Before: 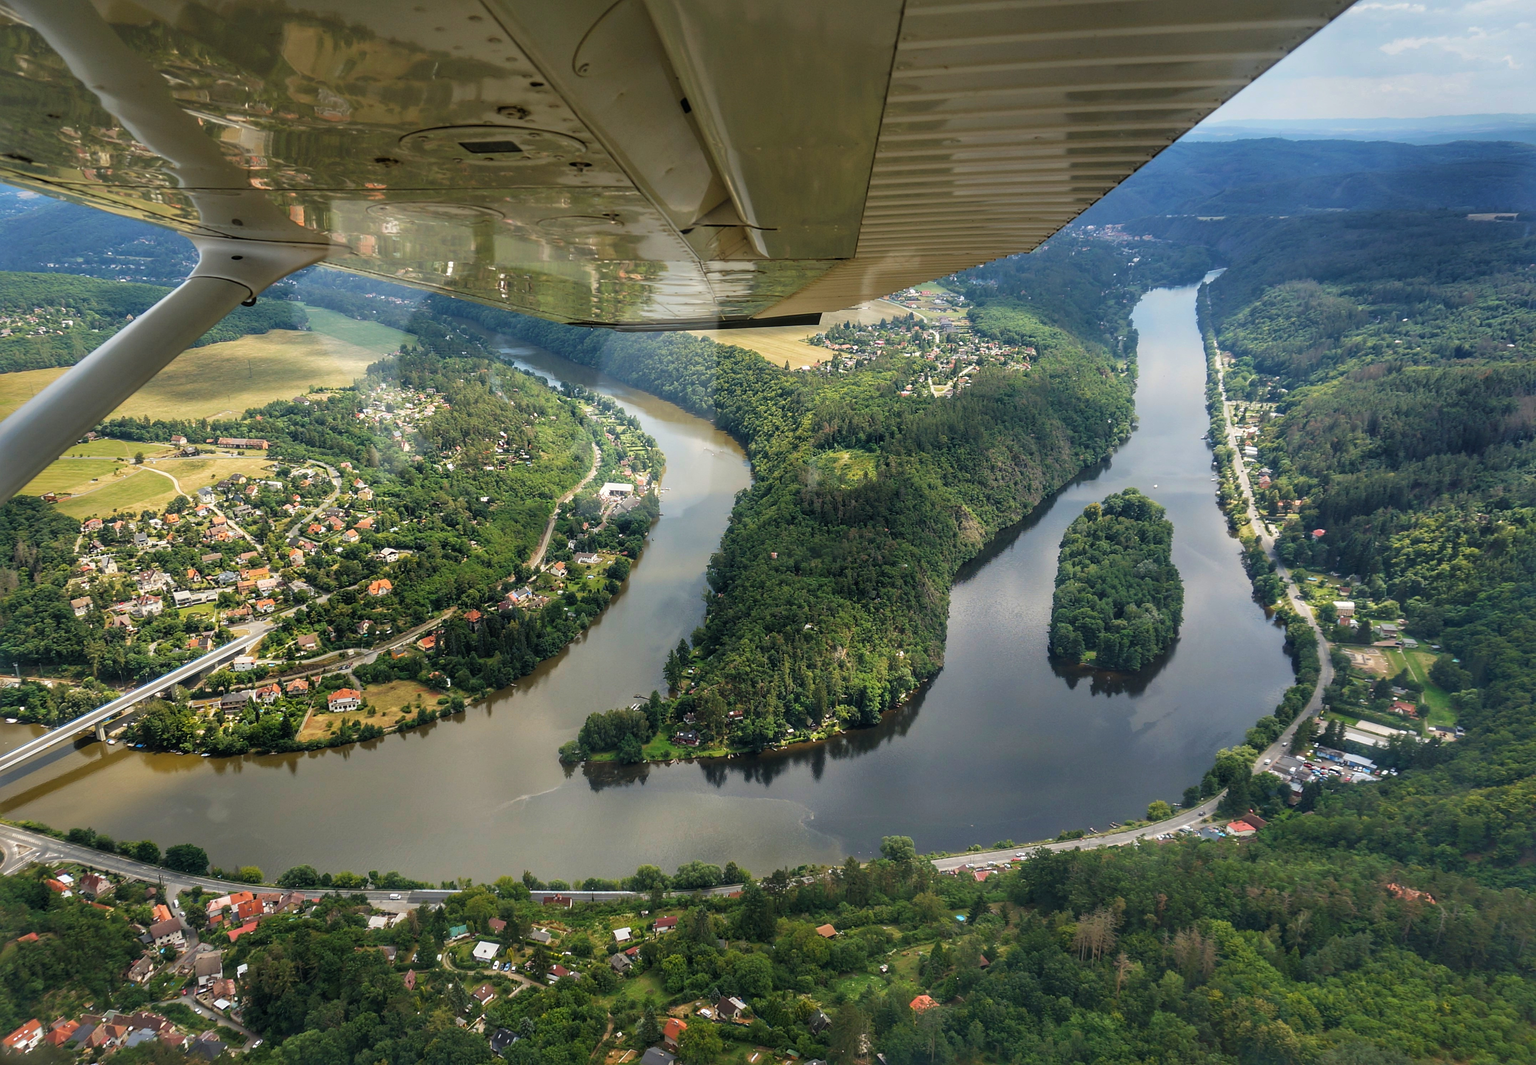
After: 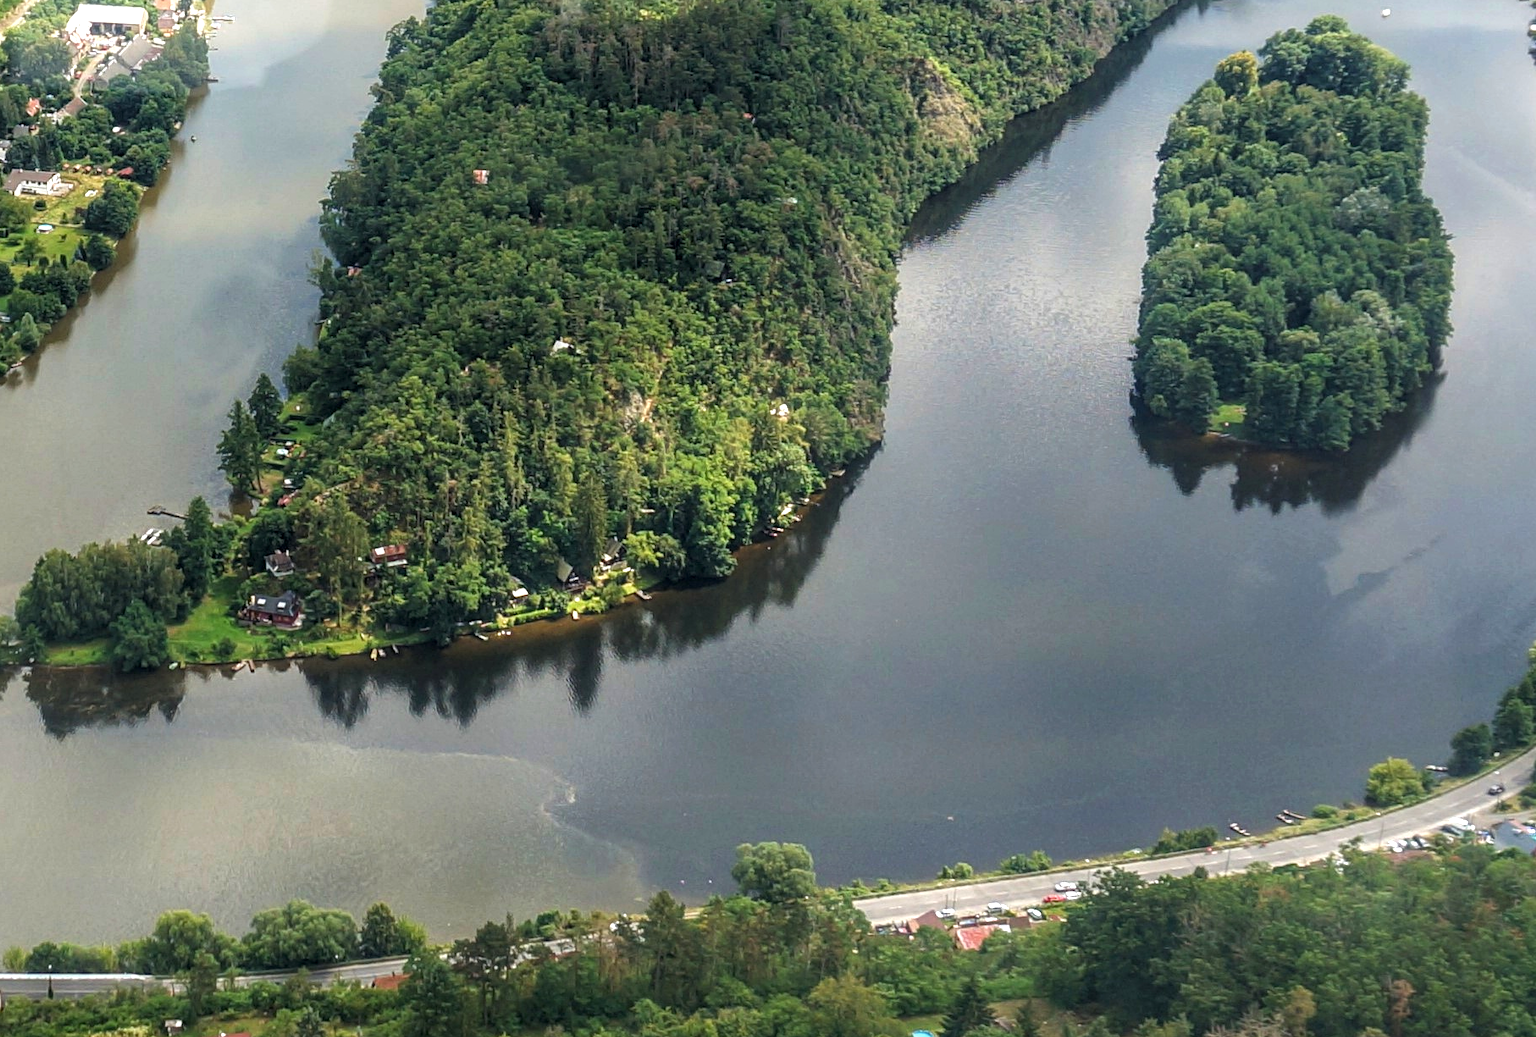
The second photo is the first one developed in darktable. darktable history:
local contrast: detail 117%
crop: left 37.221%, top 45.169%, right 20.63%, bottom 13.777%
exposure: black level correction 0, exposure 0.5 EV, compensate exposure bias true, compensate highlight preservation false
